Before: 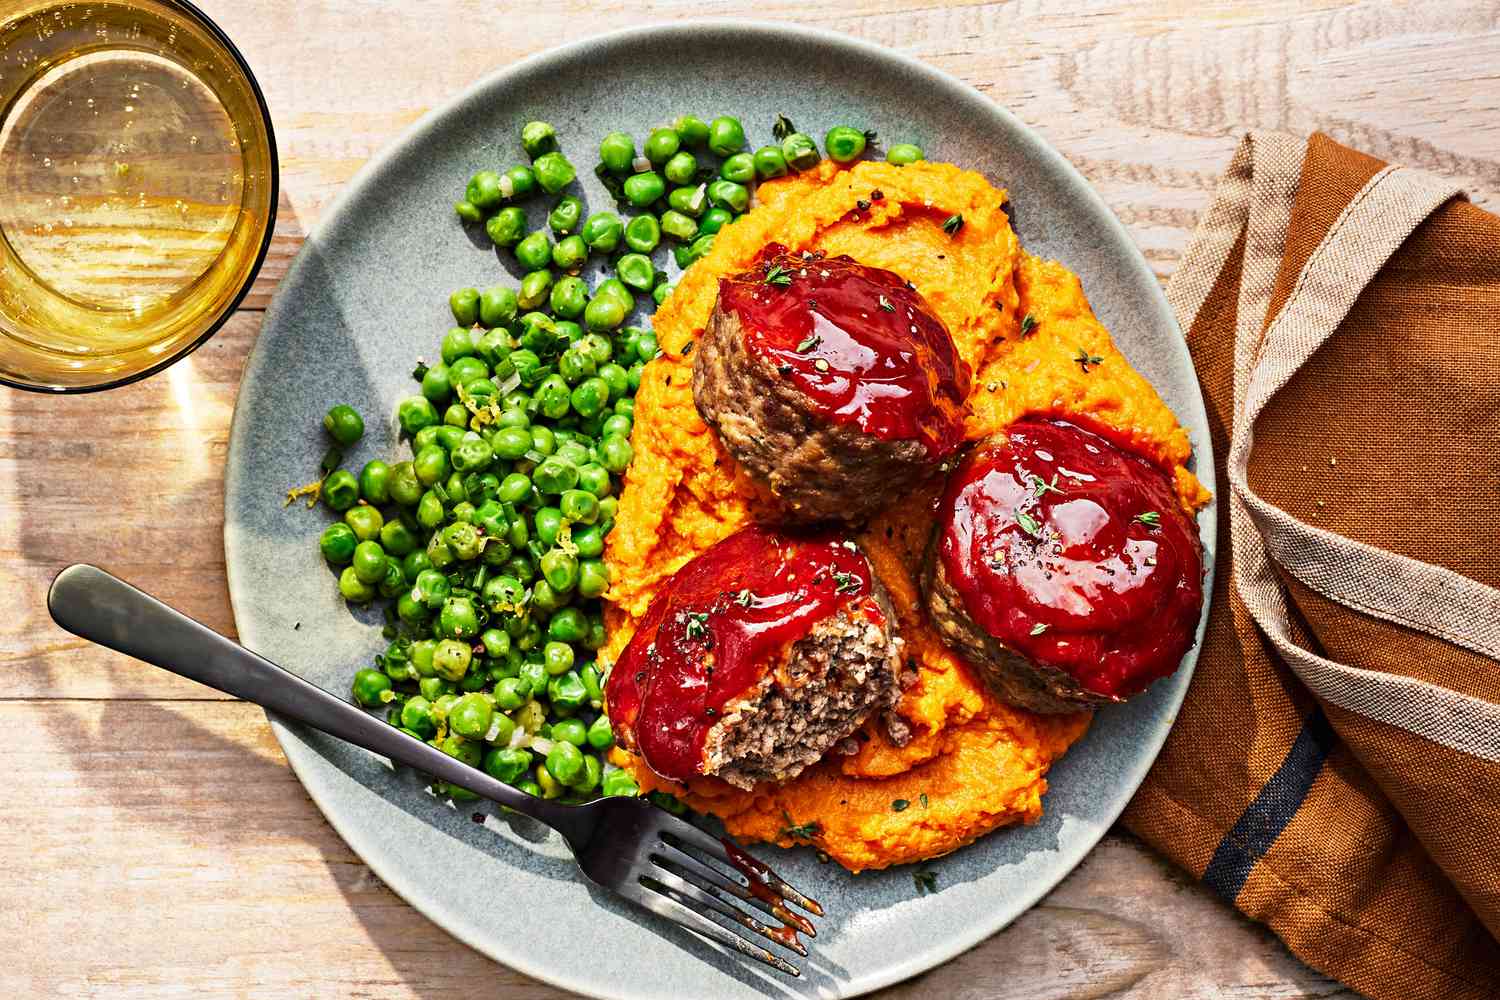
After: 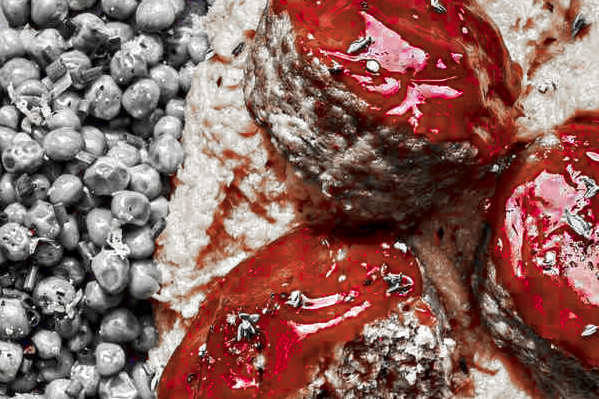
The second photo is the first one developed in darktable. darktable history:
local contrast: on, module defaults
crop: left 30%, top 30%, right 30%, bottom 30%
color zones: curves: ch0 [(0, 0.278) (0.143, 0.5) (0.286, 0.5) (0.429, 0.5) (0.571, 0.5) (0.714, 0.5) (0.857, 0.5) (1, 0.5)]; ch1 [(0, 1) (0.143, 0.165) (0.286, 0) (0.429, 0) (0.571, 0) (0.714, 0) (0.857, 0.5) (1, 0.5)]; ch2 [(0, 0.508) (0.143, 0.5) (0.286, 0.5) (0.429, 0.5) (0.571, 0.5) (0.714, 0.5) (0.857, 0.5) (1, 0.5)]
